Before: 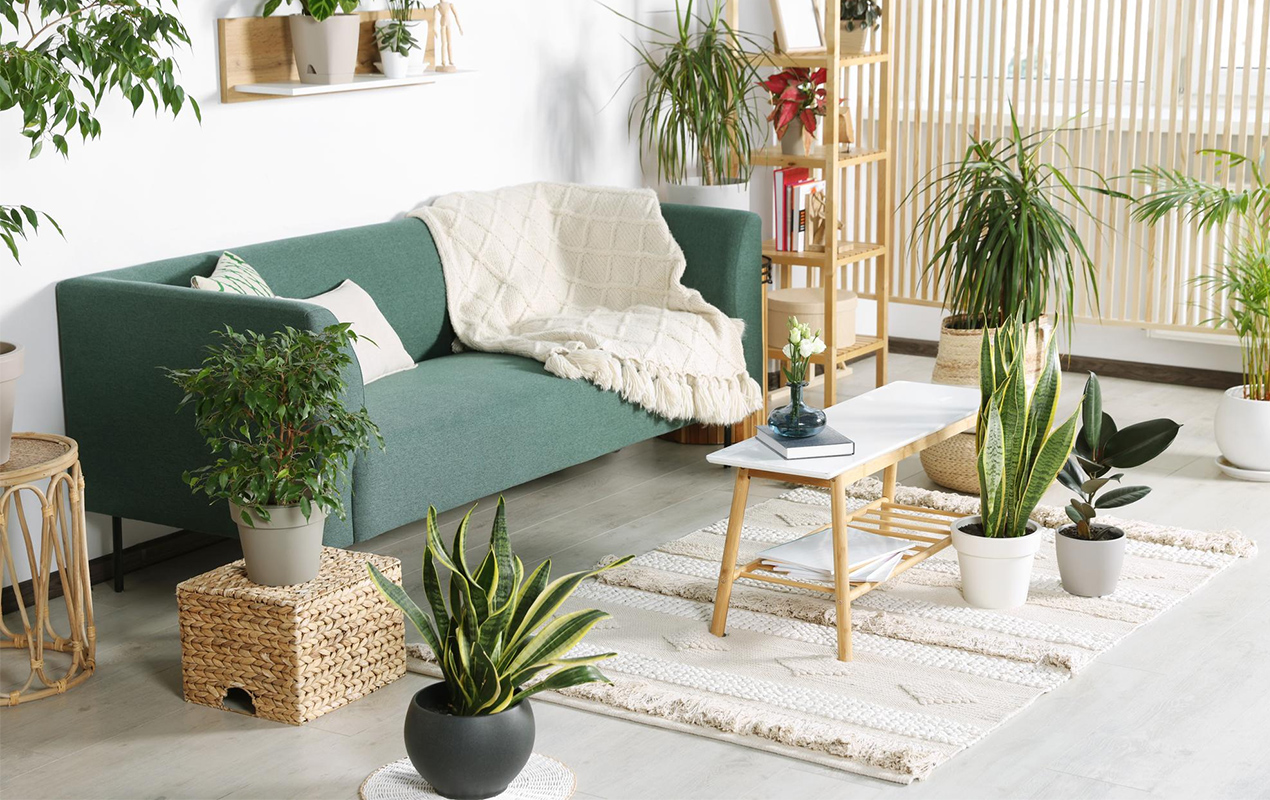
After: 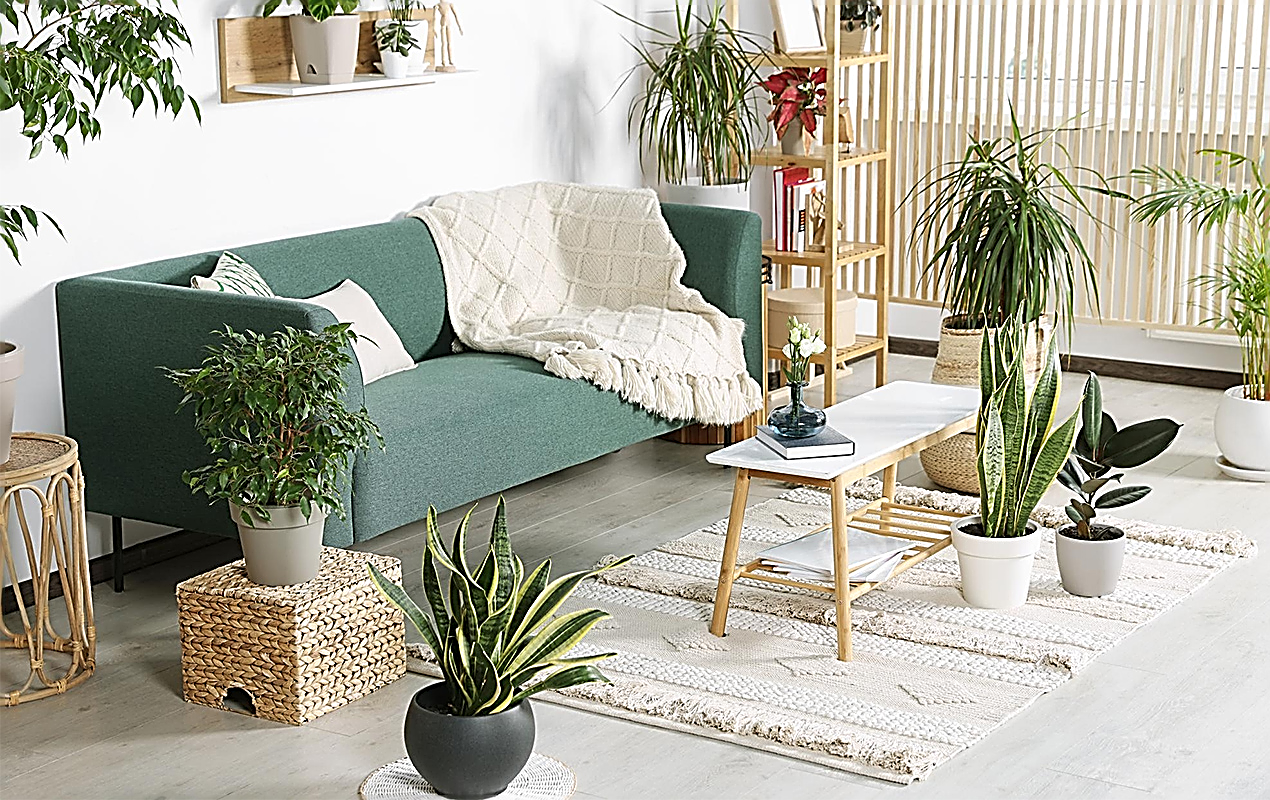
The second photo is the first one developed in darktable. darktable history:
sharpen: amount 1.988
